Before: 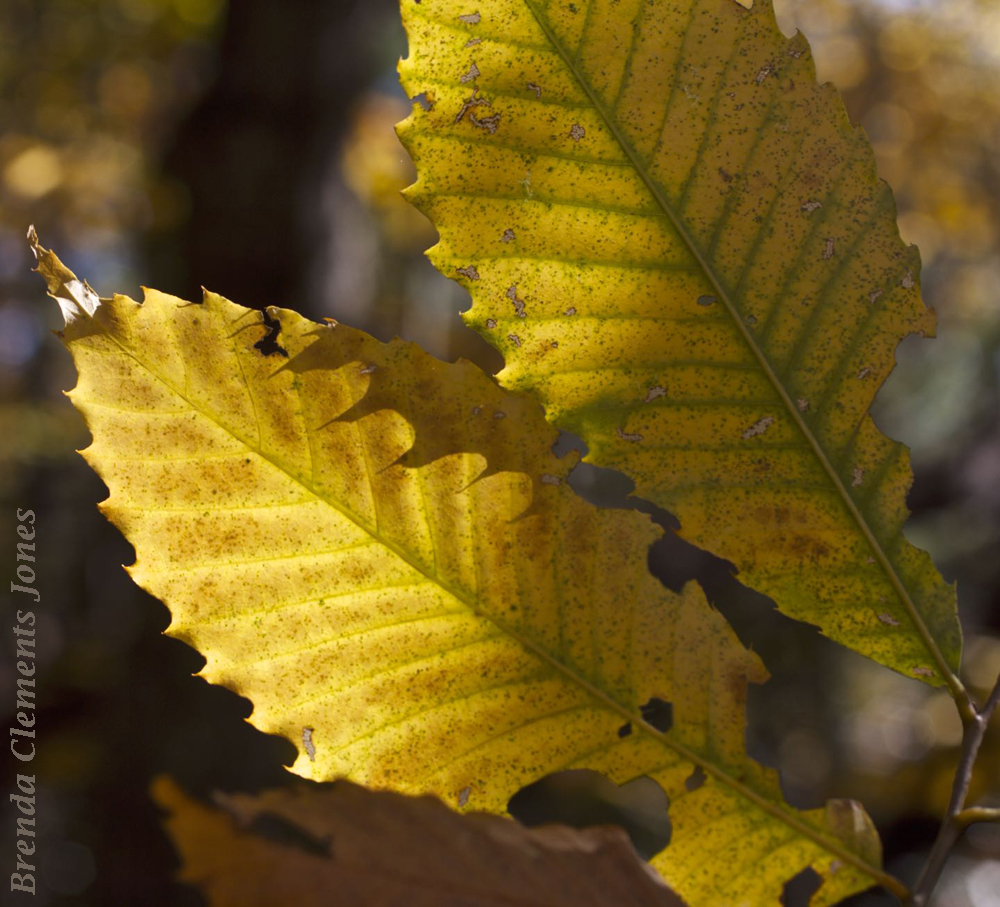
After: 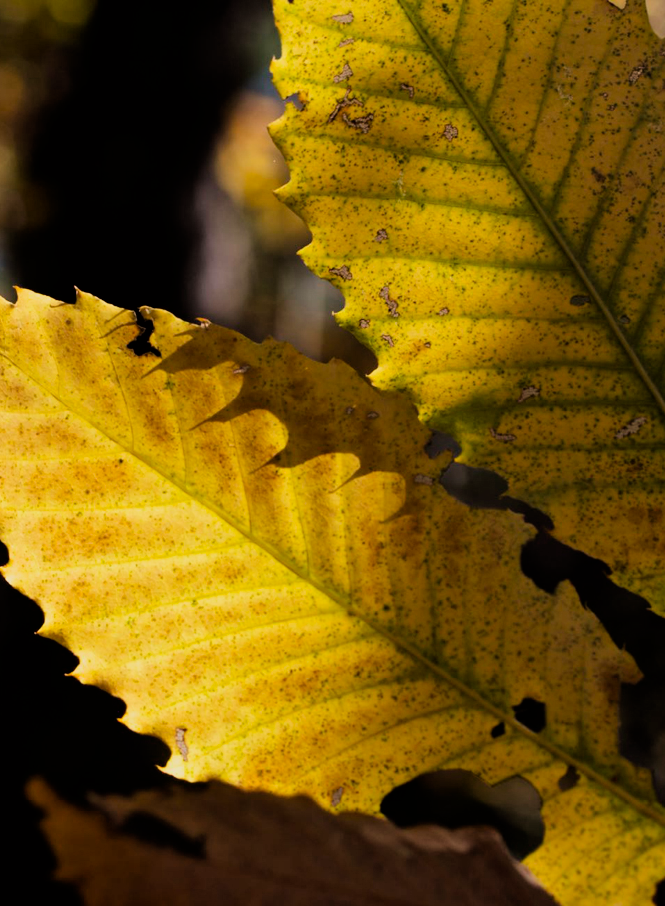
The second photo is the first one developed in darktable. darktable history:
crop and rotate: left 12.779%, right 20.659%
velvia: on, module defaults
filmic rgb: black relative exposure -5.1 EV, white relative exposure 4 EV, hardness 2.87, contrast 1.3, highlights saturation mix -31.35%
